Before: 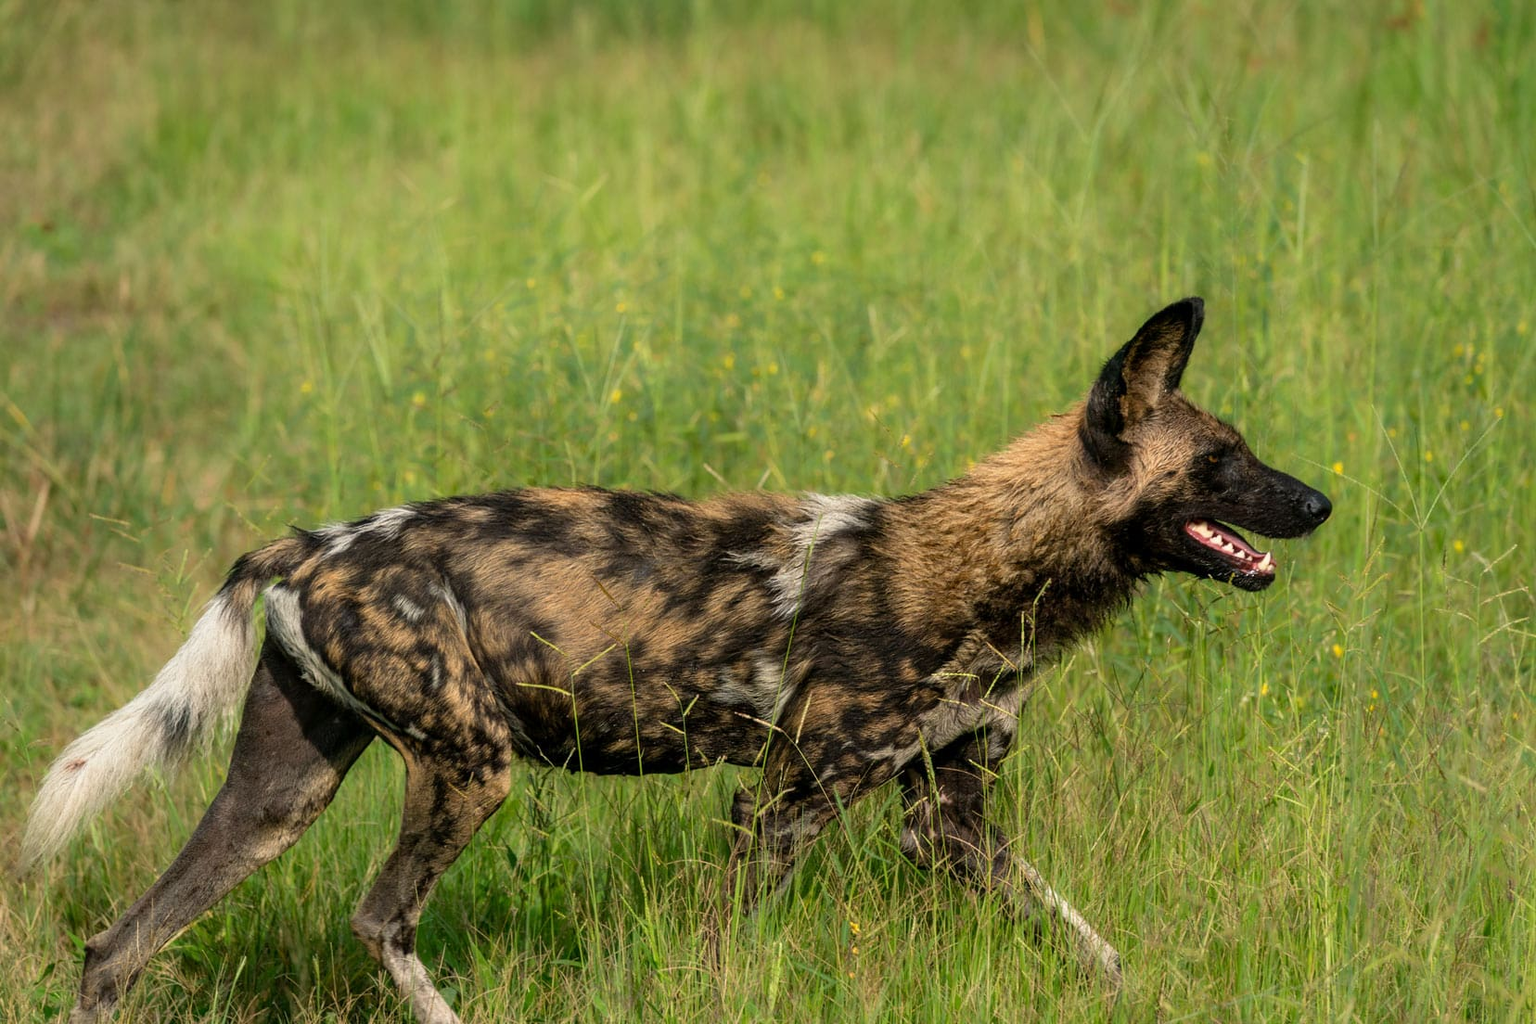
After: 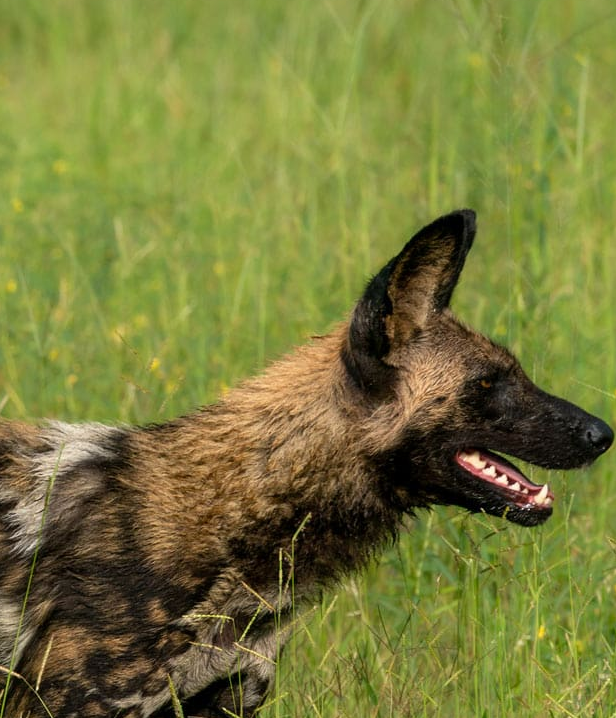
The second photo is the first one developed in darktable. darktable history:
crop and rotate: left 49.676%, top 10.112%, right 13.083%, bottom 24.768%
